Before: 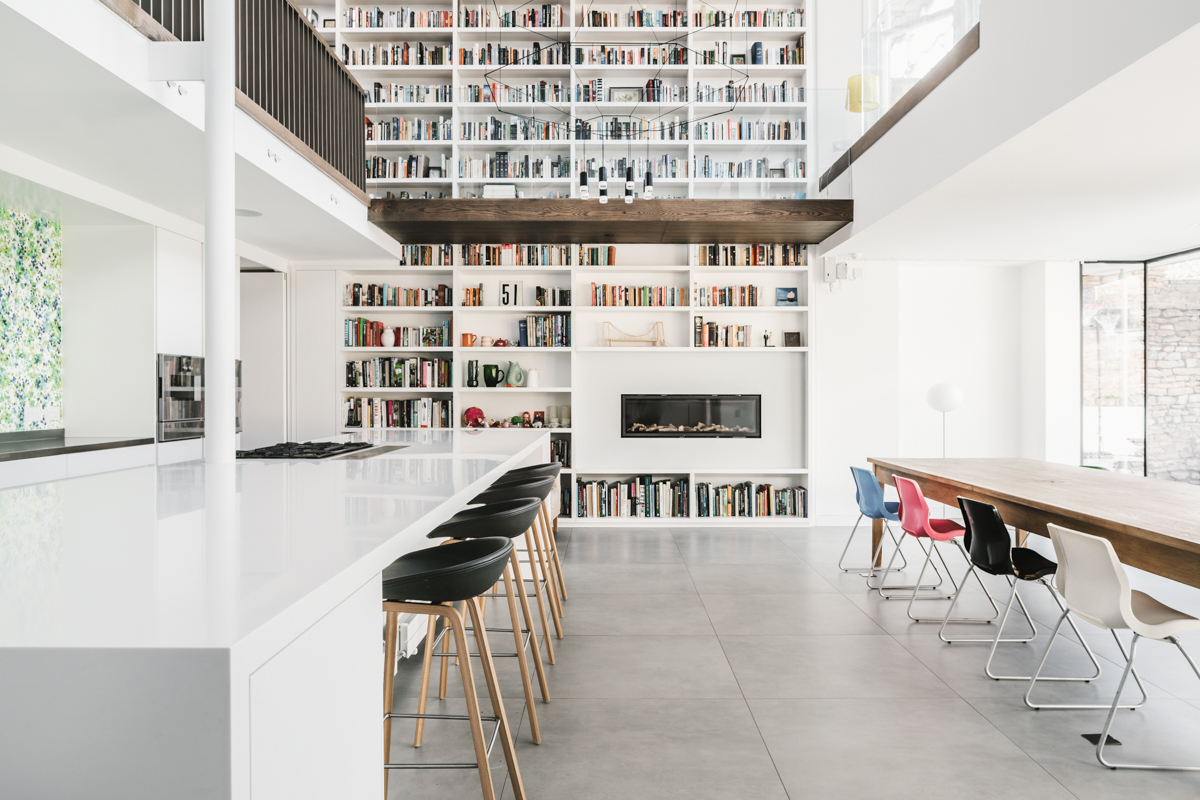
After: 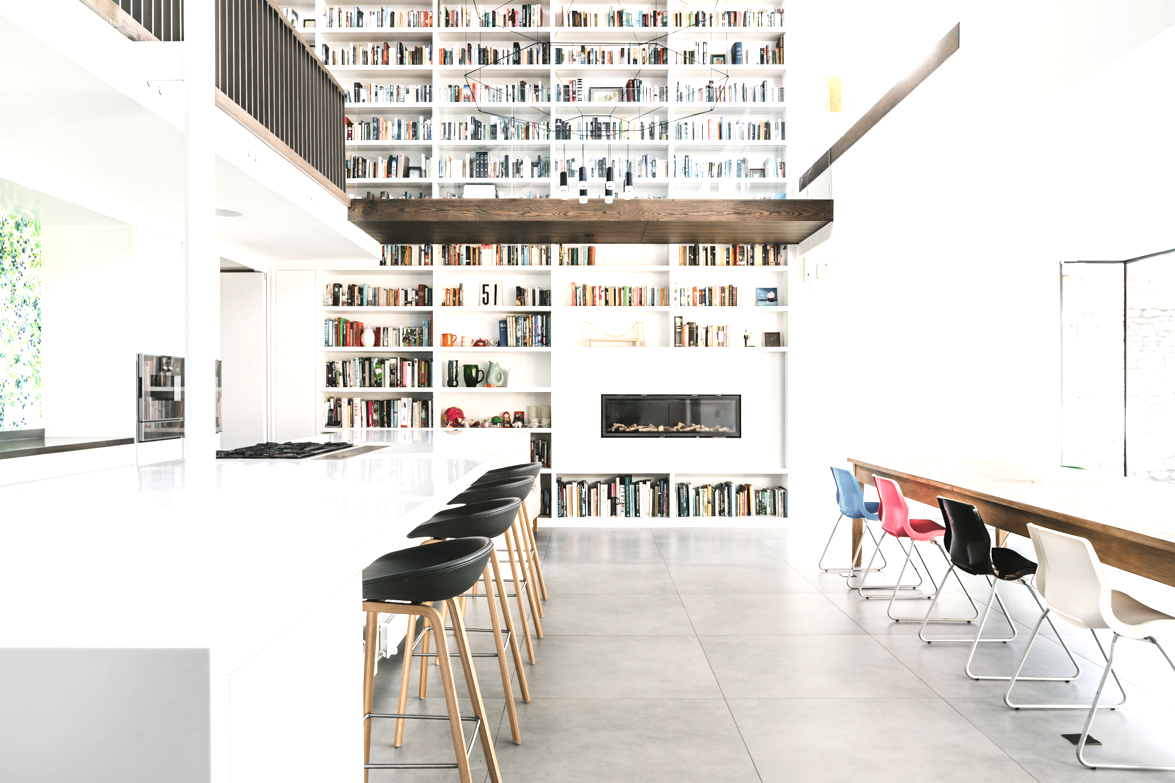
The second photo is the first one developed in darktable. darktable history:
exposure: exposure 0.6 EV, compensate highlight preservation false
crop: left 1.743%, right 0.268%, bottom 2.011%
